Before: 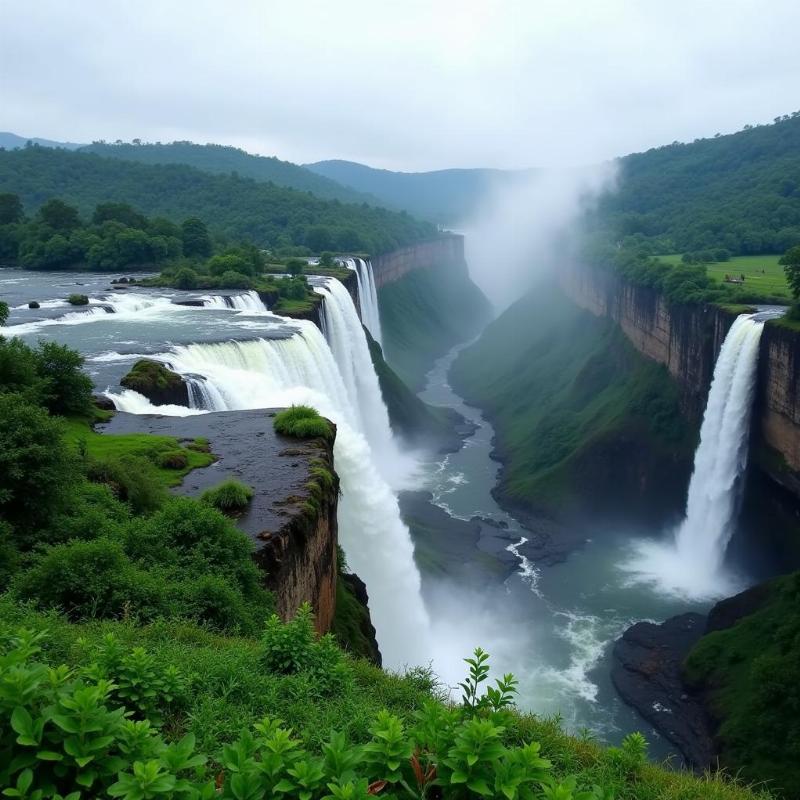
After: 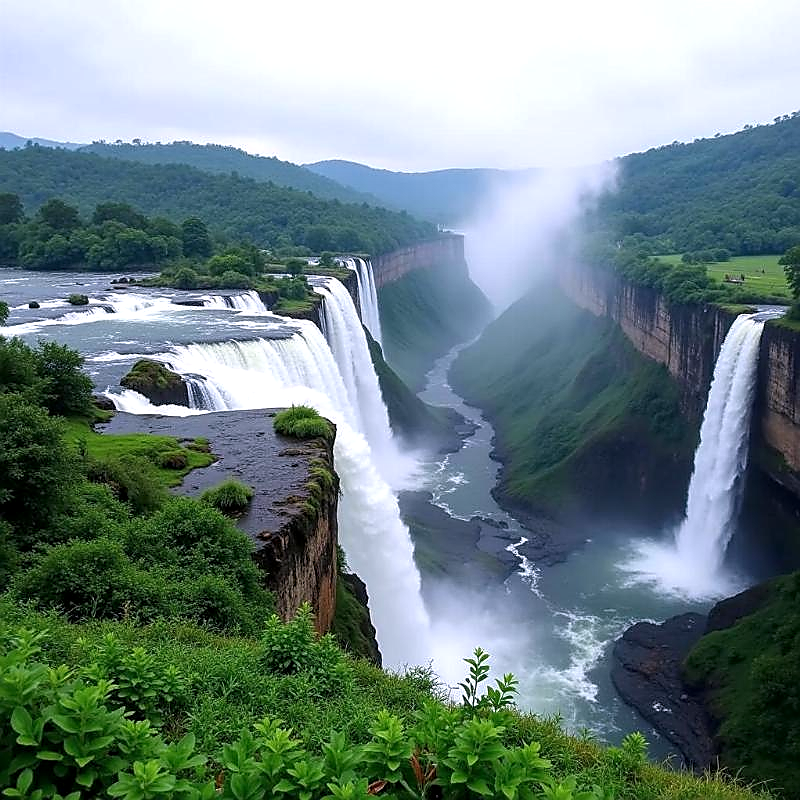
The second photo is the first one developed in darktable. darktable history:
sharpen: radius 1.4, amount 1.25, threshold 0.7
white balance: red 1.05, blue 1.072
local contrast: on, module defaults
exposure: exposure 0.197 EV, compensate highlight preservation false
